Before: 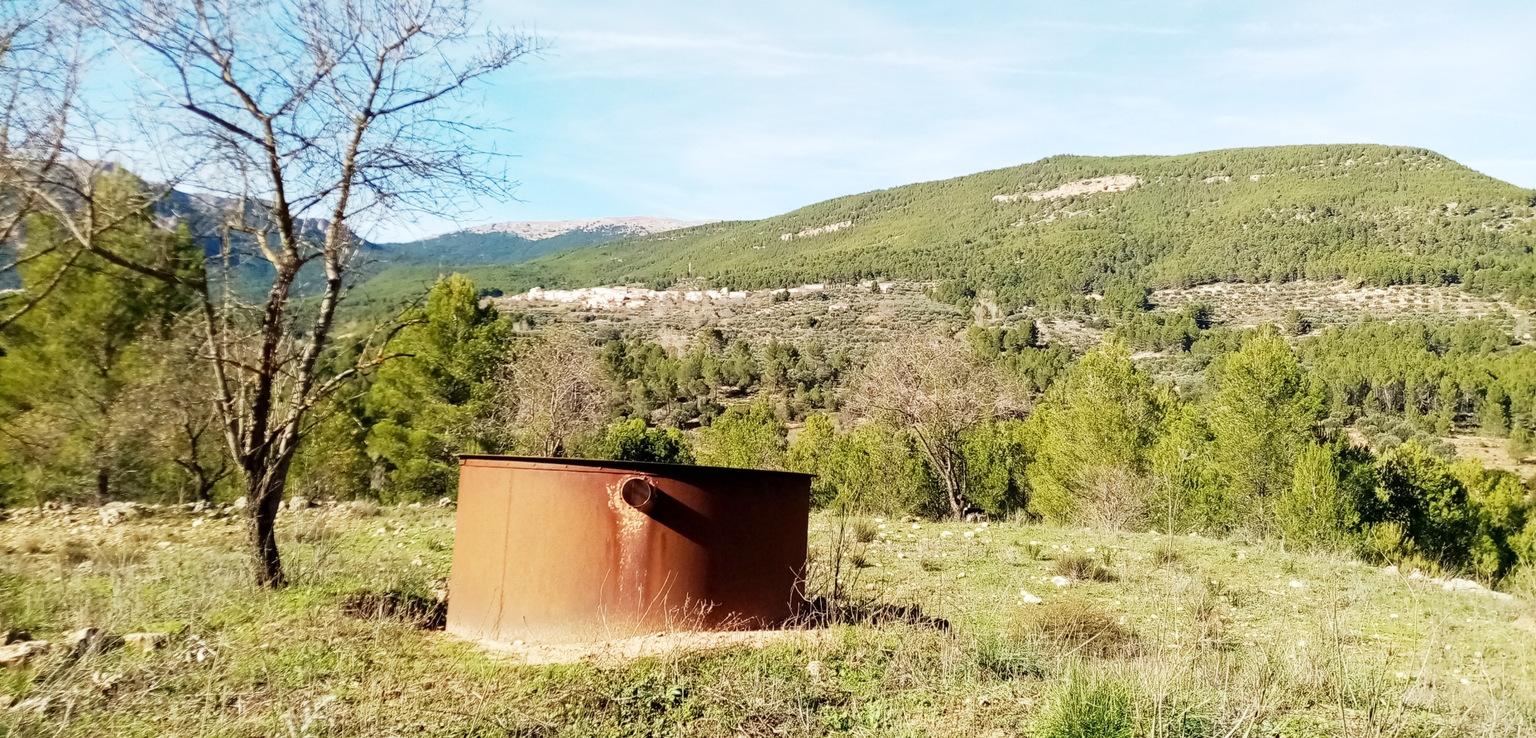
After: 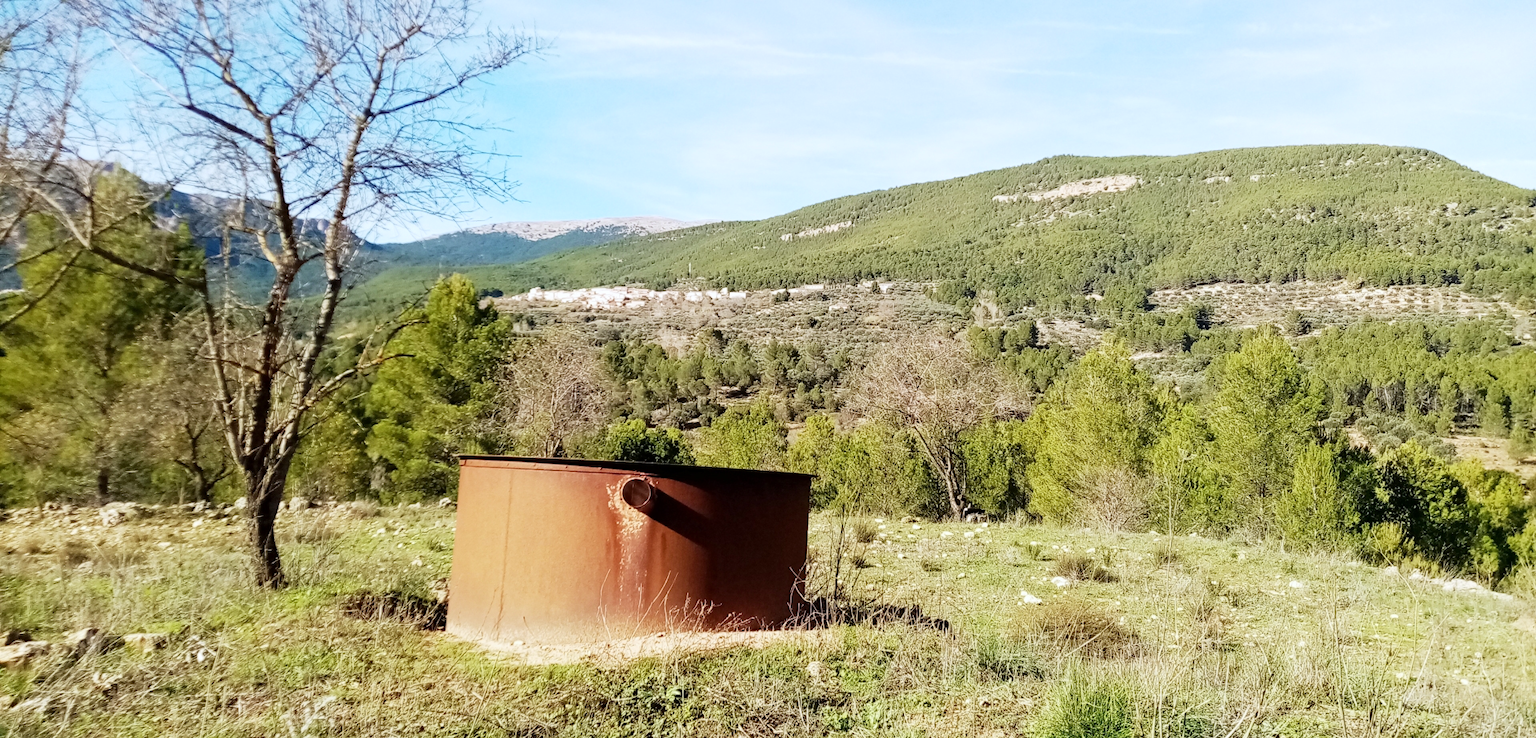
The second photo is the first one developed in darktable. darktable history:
exposure: compensate highlight preservation false
white balance: red 0.983, blue 1.036
